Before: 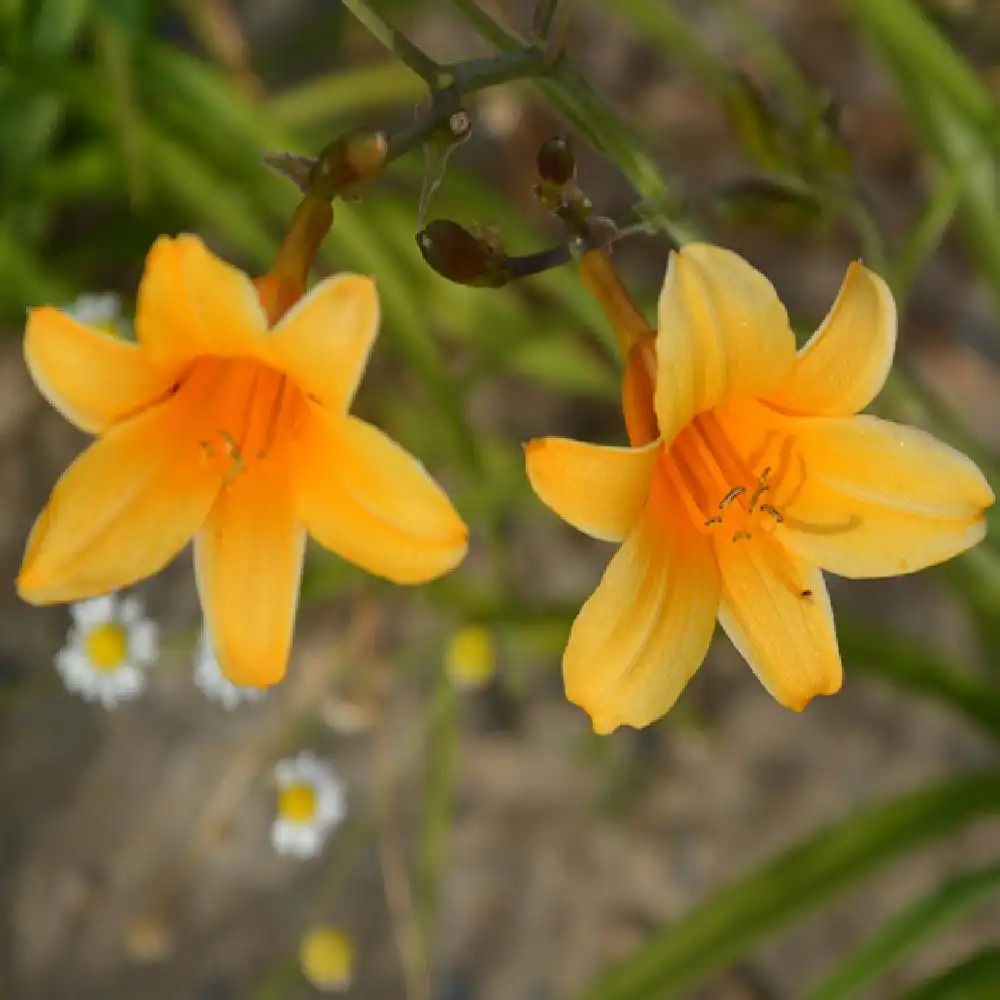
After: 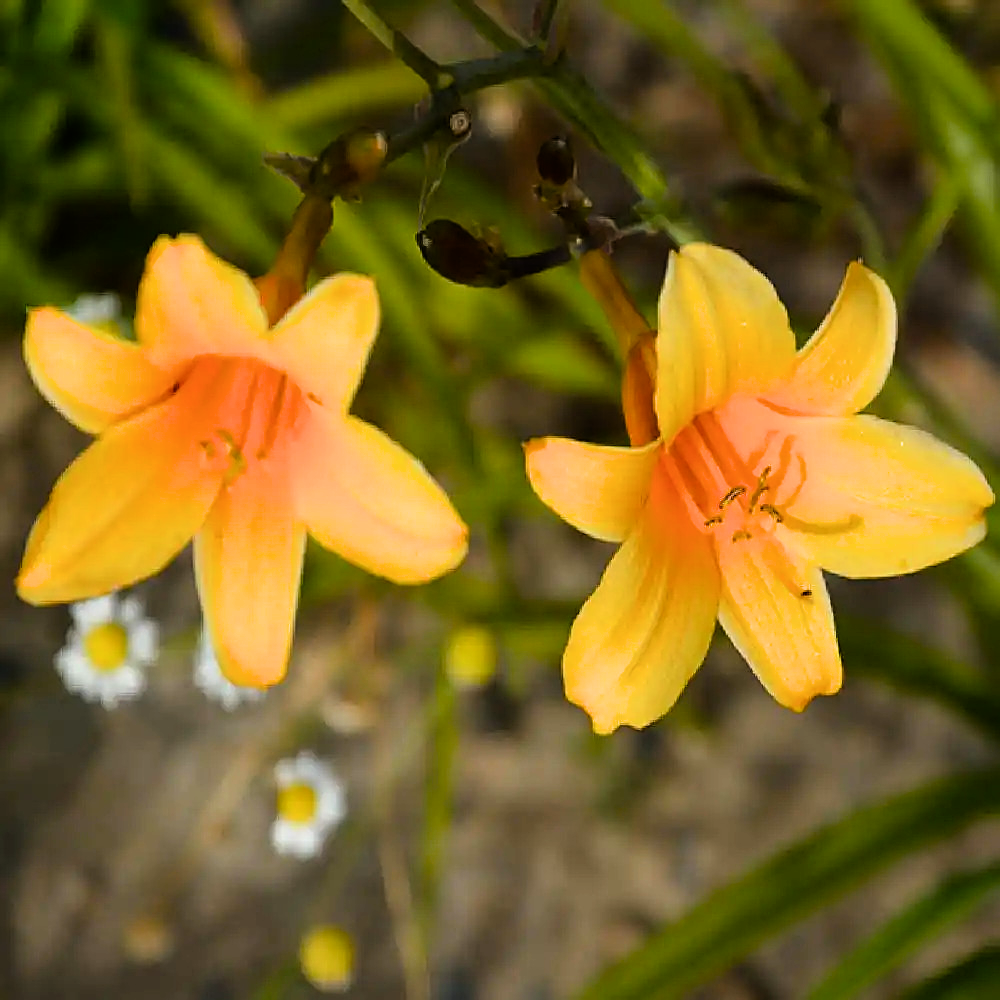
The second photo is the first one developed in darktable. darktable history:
filmic rgb: black relative exposure -6.5 EV, white relative exposure 2.42 EV, target white luminance 99.885%, hardness 5.25, latitude 0.902%, contrast 1.431, highlights saturation mix 3.19%
sharpen: on, module defaults
color balance rgb: perceptual saturation grading › global saturation 25.639%, global vibrance 20%
